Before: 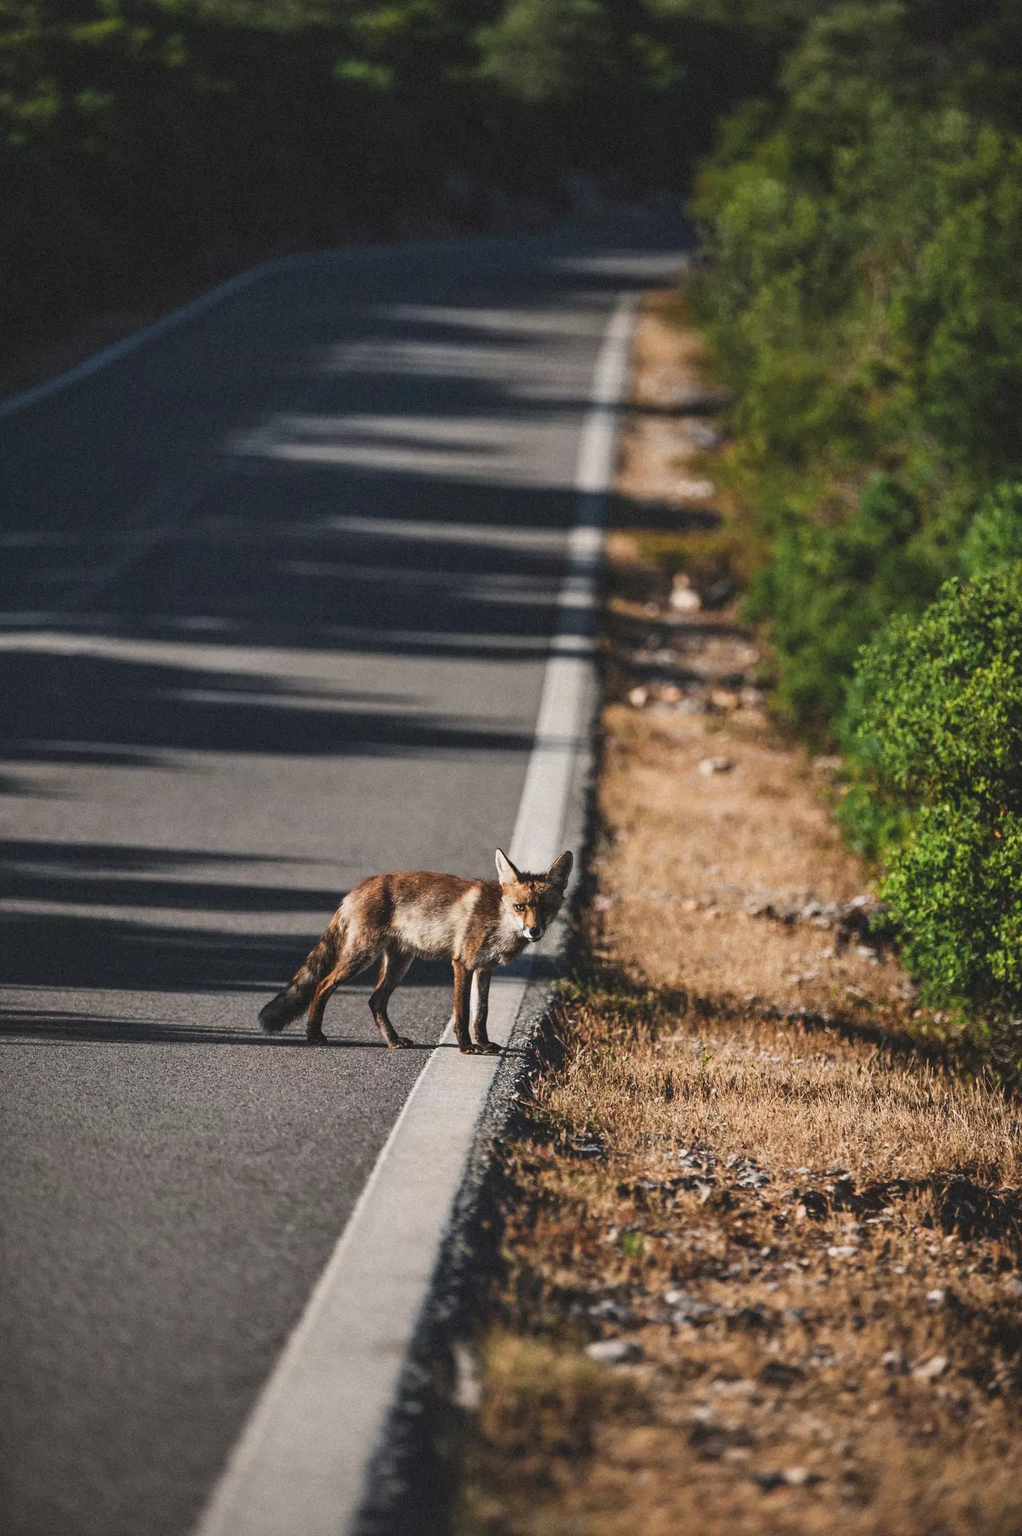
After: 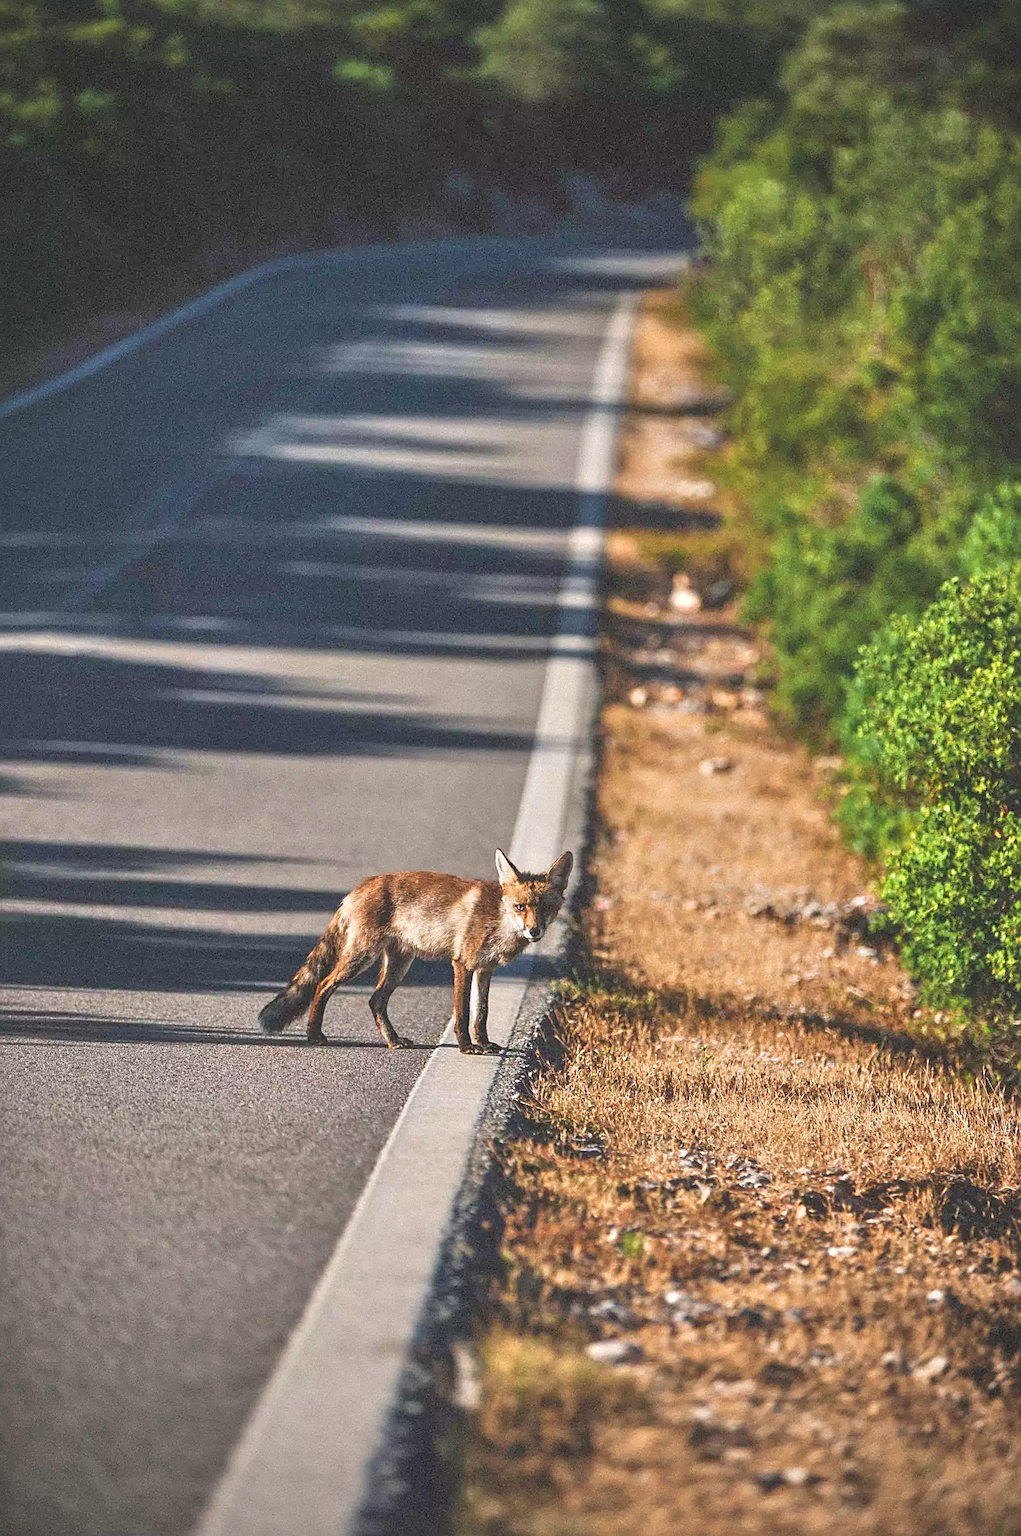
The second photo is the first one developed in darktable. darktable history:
shadows and highlights: shadows 42.77, highlights 8.43
vignetting: fall-off start 74.34%, fall-off radius 66.02%, brightness -0.455, saturation -0.295
exposure: exposure 0.019 EV, compensate highlight preservation false
tone equalizer: -7 EV 0.153 EV, -6 EV 0.627 EV, -5 EV 1.15 EV, -4 EV 1.3 EV, -3 EV 1.13 EV, -2 EV 0.6 EV, -1 EV 0.15 EV, mask exposure compensation -0.501 EV
sharpen: amount 0.497
velvia: on, module defaults
